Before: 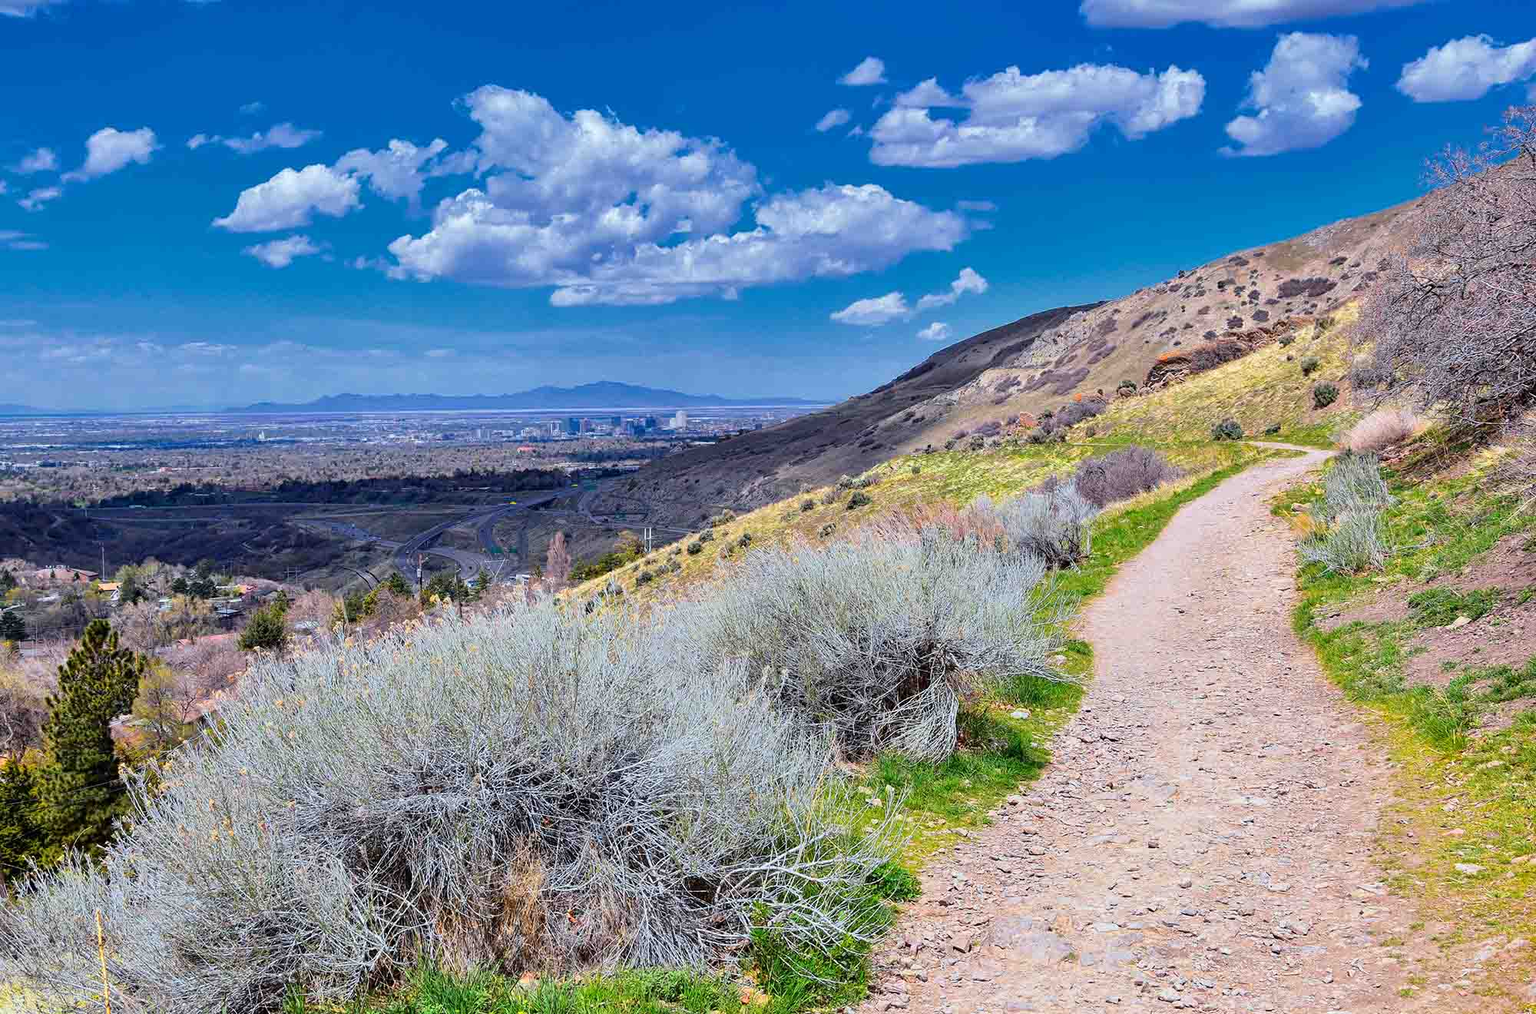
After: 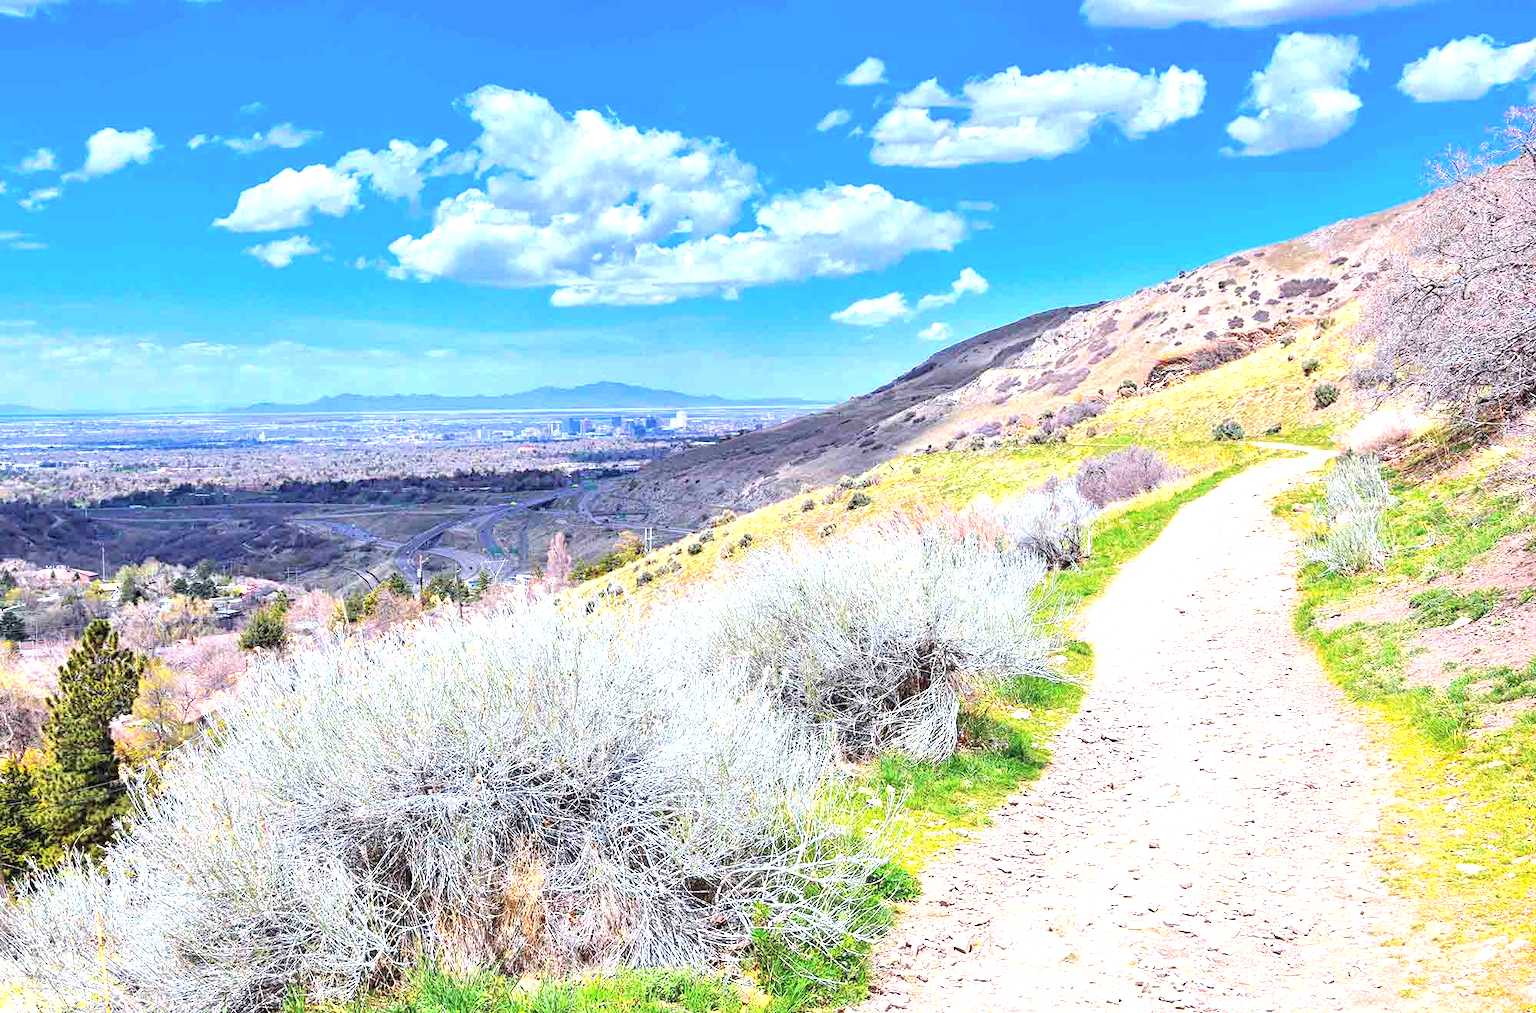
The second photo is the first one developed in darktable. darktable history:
exposure: exposure 1.224 EV, compensate highlight preservation false
contrast brightness saturation: brightness 0.152
